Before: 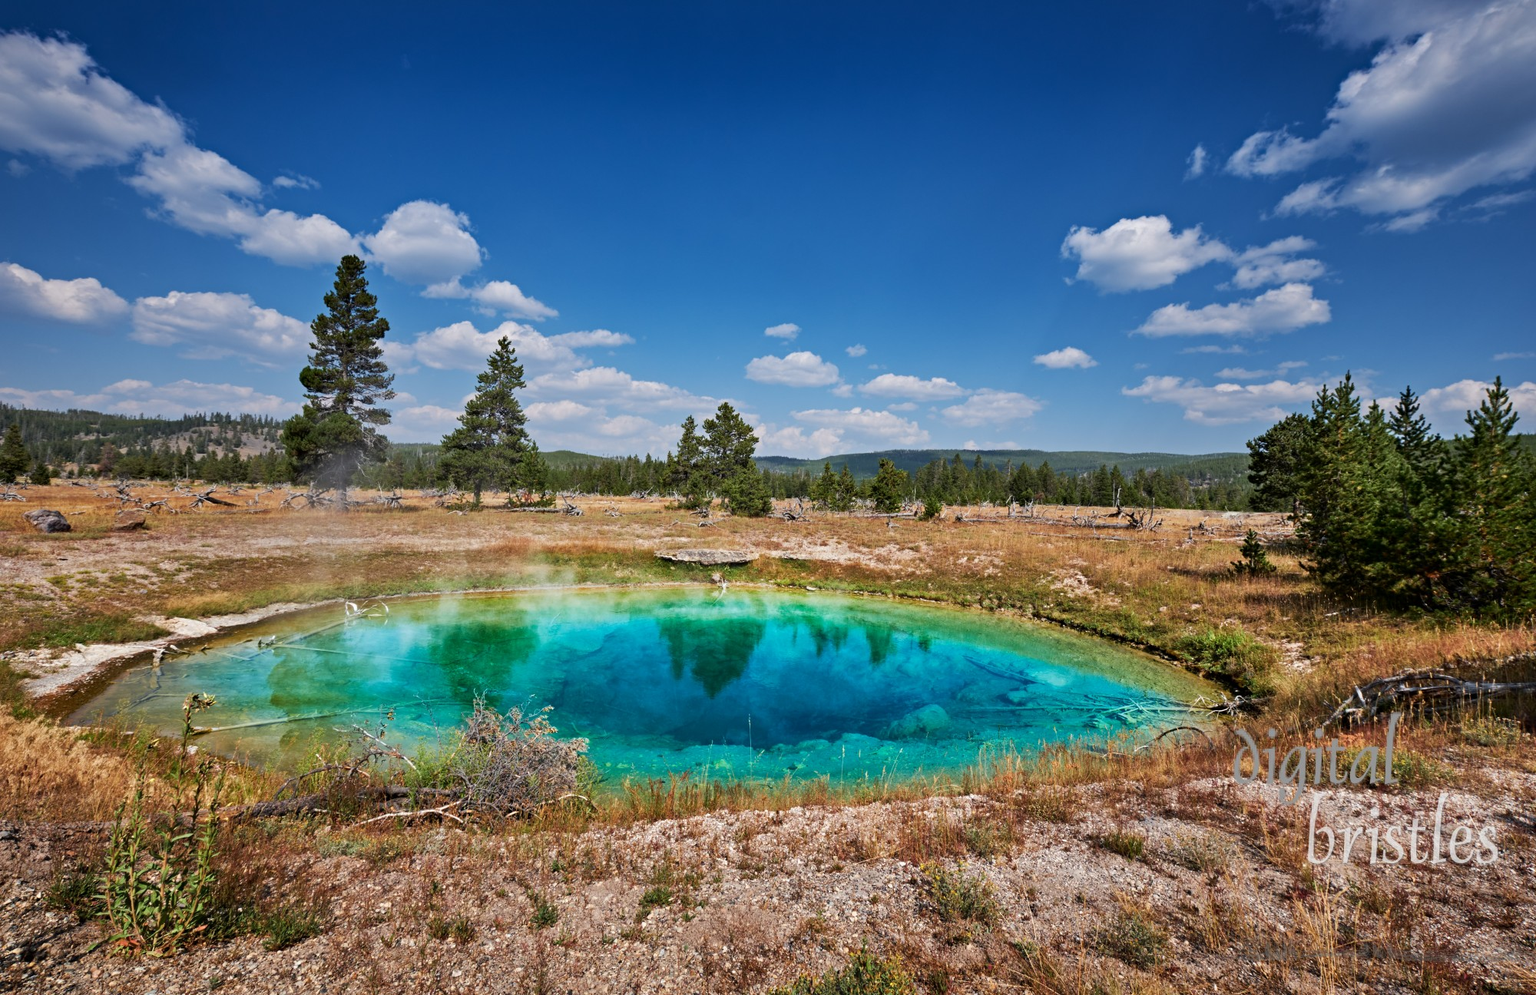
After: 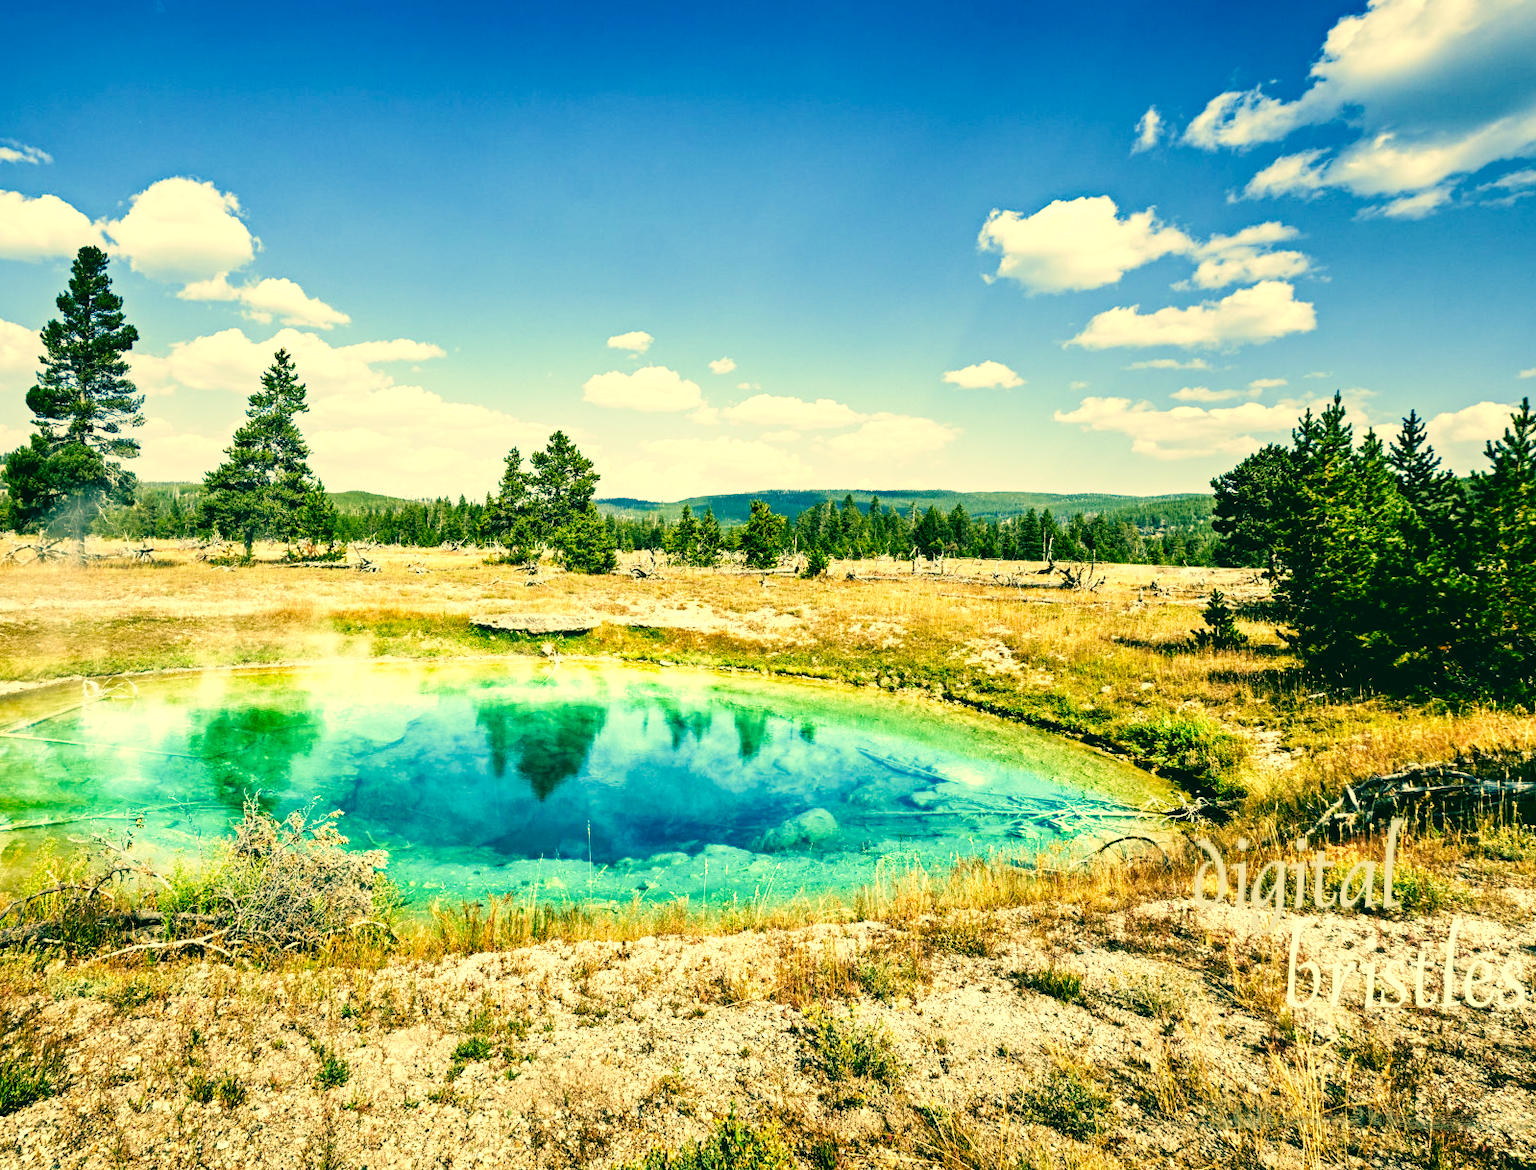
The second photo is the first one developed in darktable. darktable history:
tone curve: curves: ch0 [(0, 0.012) (0.031, 0.02) (0.12, 0.083) (0.193, 0.171) (0.277, 0.279) (0.45, 0.52) (0.568, 0.676) (0.678, 0.777) (0.875, 0.92) (1, 0.965)]; ch1 [(0, 0) (0.243, 0.245) (0.402, 0.41) (0.493, 0.486) (0.508, 0.507) (0.531, 0.53) (0.551, 0.564) (0.646, 0.672) (0.694, 0.732) (1, 1)]; ch2 [(0, 0) (0.249, 0.216) (0.356, 0.343) (0.424, 0.442) (0.476, 0.482) (0.498, 0.502) (0.517, 0.517) (0.532, 0.545) (0.562, 0.575) (0.614, 0.644) (0.706, 0.748) (0.808, 0.809) (0.991, 0.968)], preserve colors none
exposure: compensate exposure bias true, compensate highlight preservation false
crop and rotate: left 18.18%, top 5.92%, right 1.836%
tone equalizer: -8 EV -1.05 EV, -7 EV -1.05 EV, -6 EV -0.891 EV, -5 EV -0.586 EV, -3 EV 0.595 EV, -2 EV 0.887 EV, -1 EV 1 EV, +0 EV 1.07 EV
color correction: highlights a* 1.97, highlights b* 34.56, shadows a* -37.08, shadows b* -6.21
local contrast: highlights 90%, shadows 83%
velvia: on, module defaults
